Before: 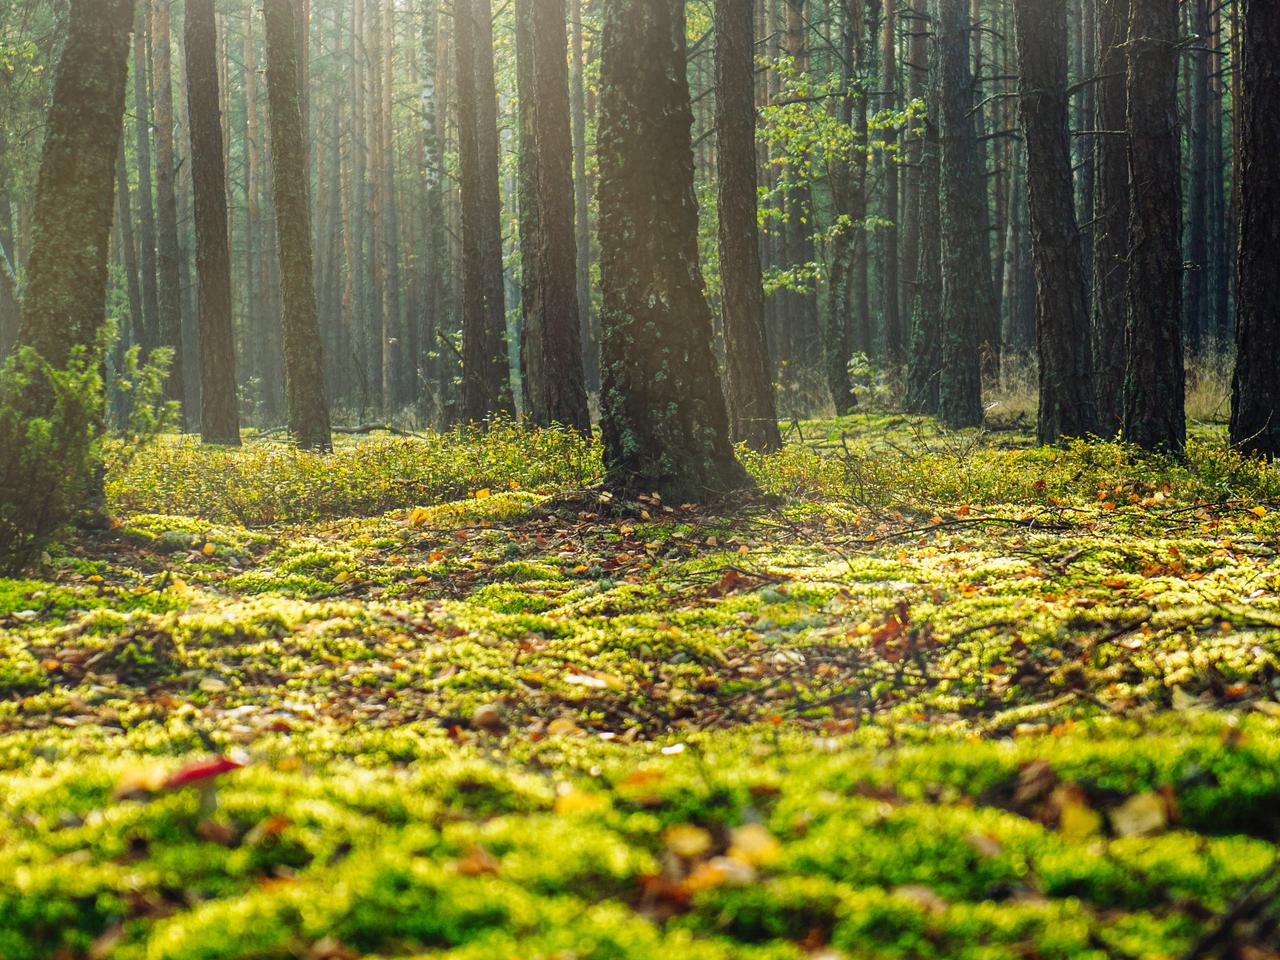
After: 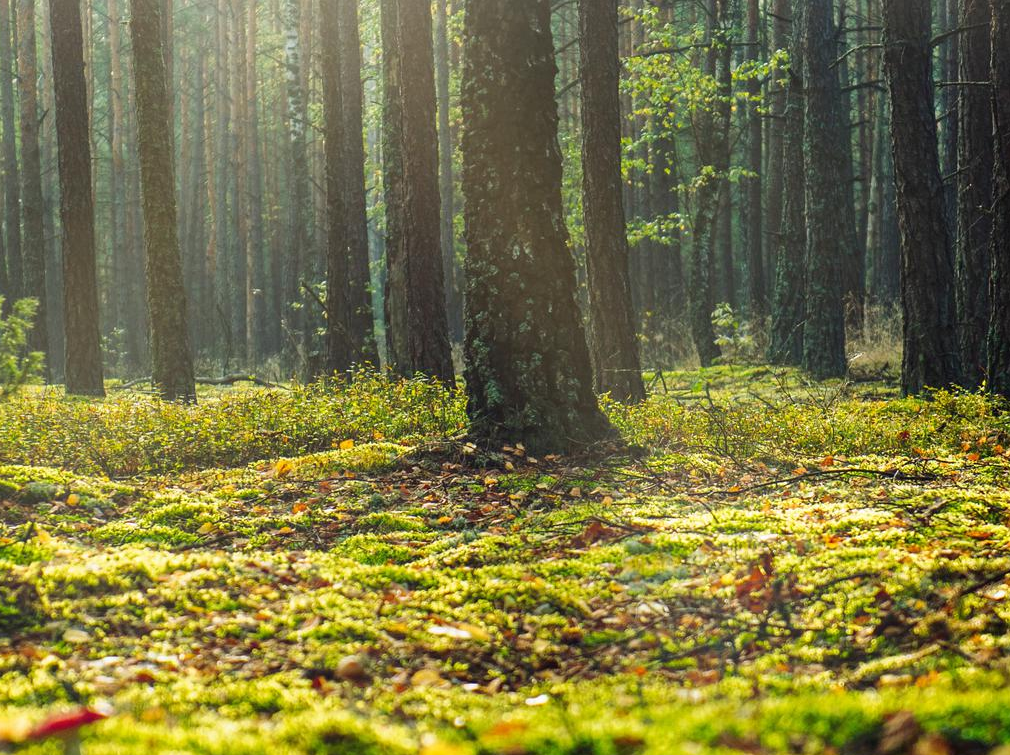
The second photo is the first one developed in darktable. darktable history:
crop and rotate: left 10.699%, top 5.136%, right 10.342%, bottom 16.189%
